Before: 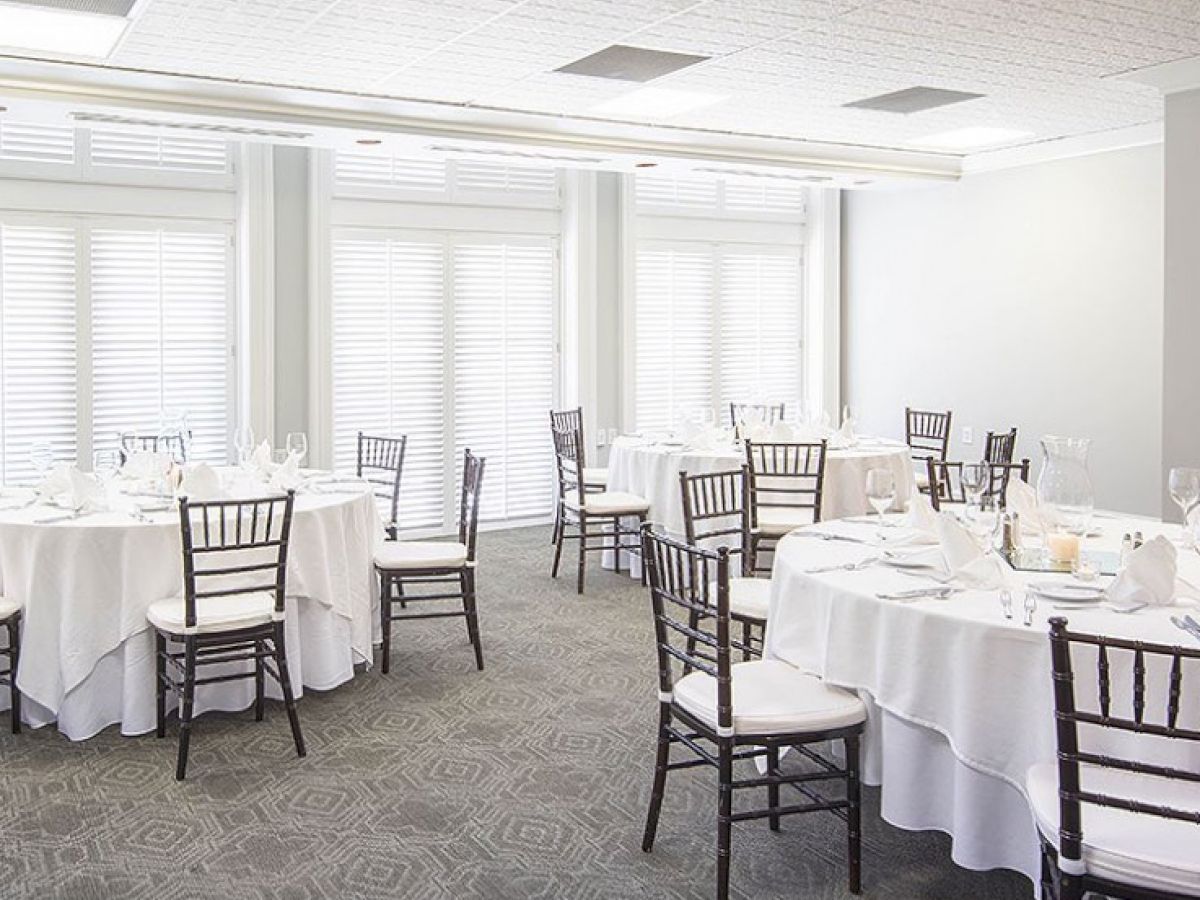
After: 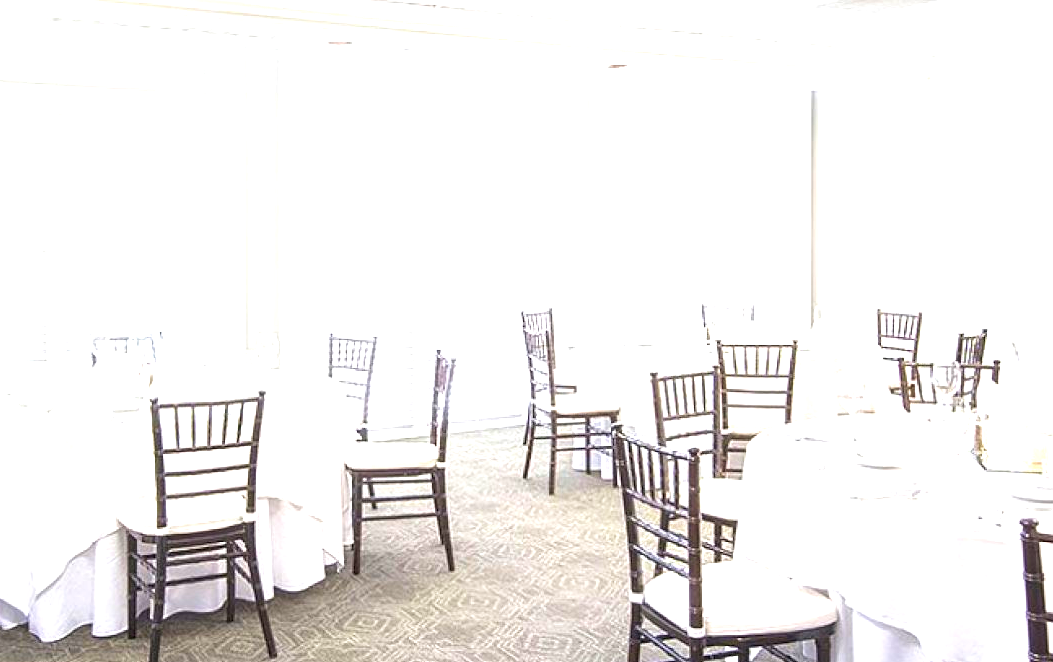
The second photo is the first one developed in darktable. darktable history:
velvia: on, module defaults
exposure: exposure 1.139 EV, compensate highlight preservation false
crop and rotate: left 2.436%, top 11.092%, right 9.741%, bottom 15.318%
